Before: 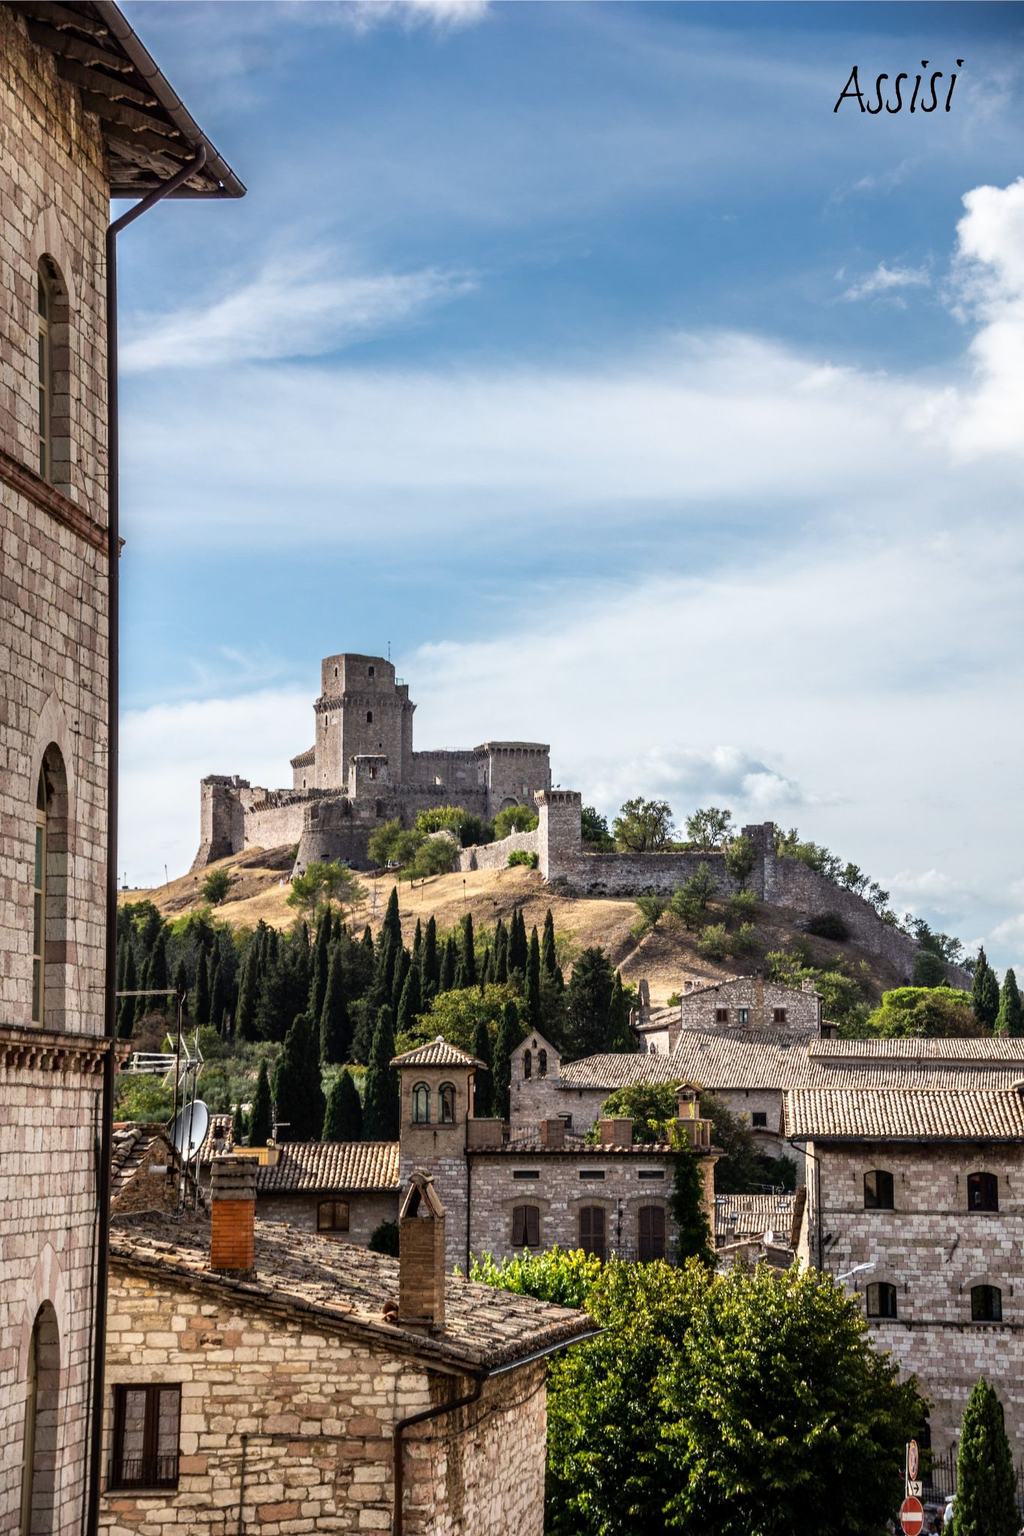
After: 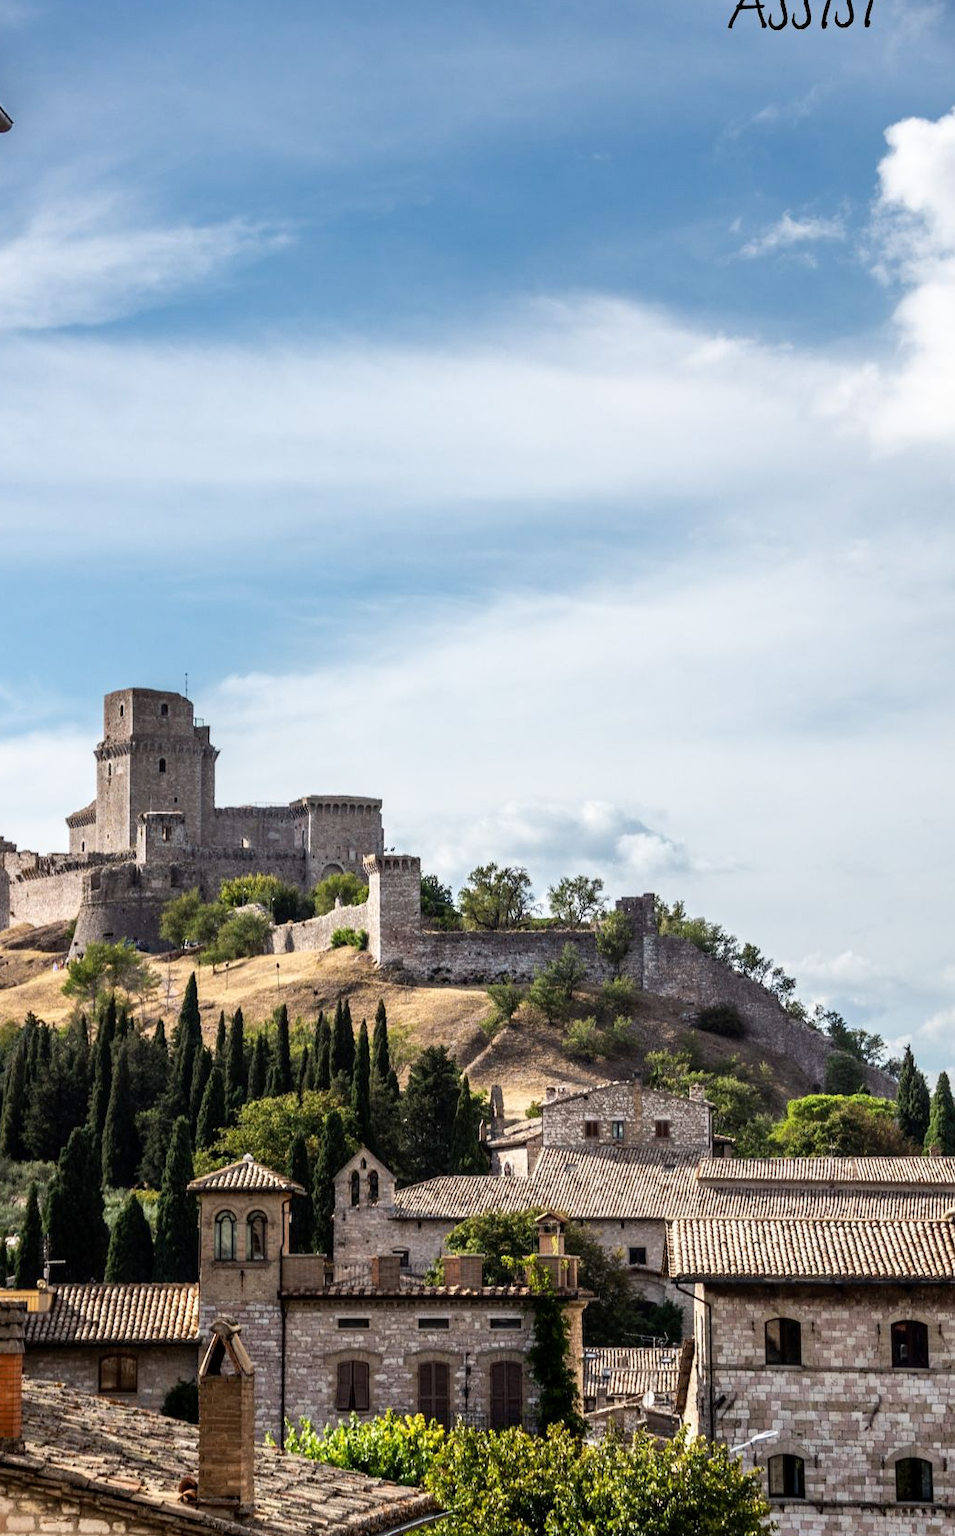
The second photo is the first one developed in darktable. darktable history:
crop: left 23.095%, top 5.827%, bottom 11.854%
exposure: black level correction 0.001, exposure 0.014 EV, compensate highlight preservation false
